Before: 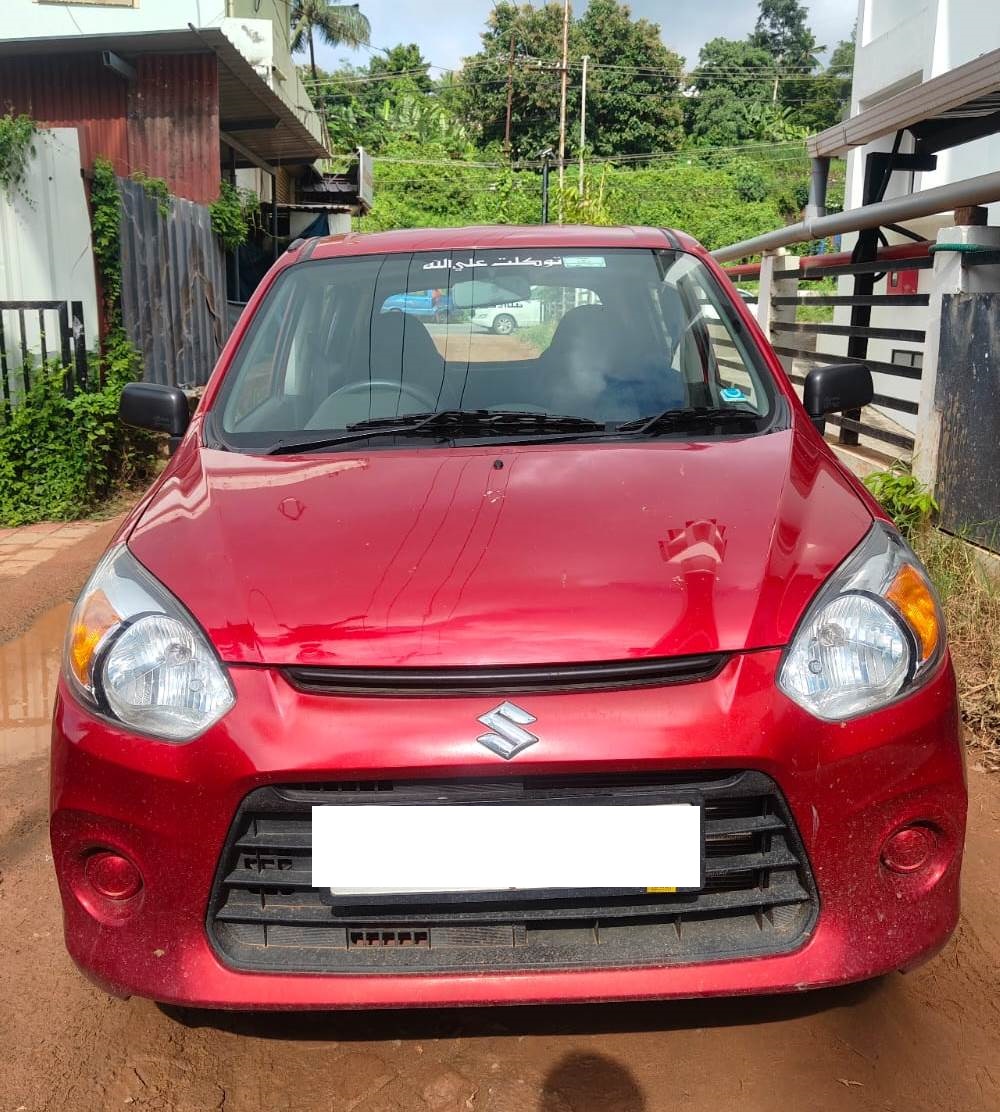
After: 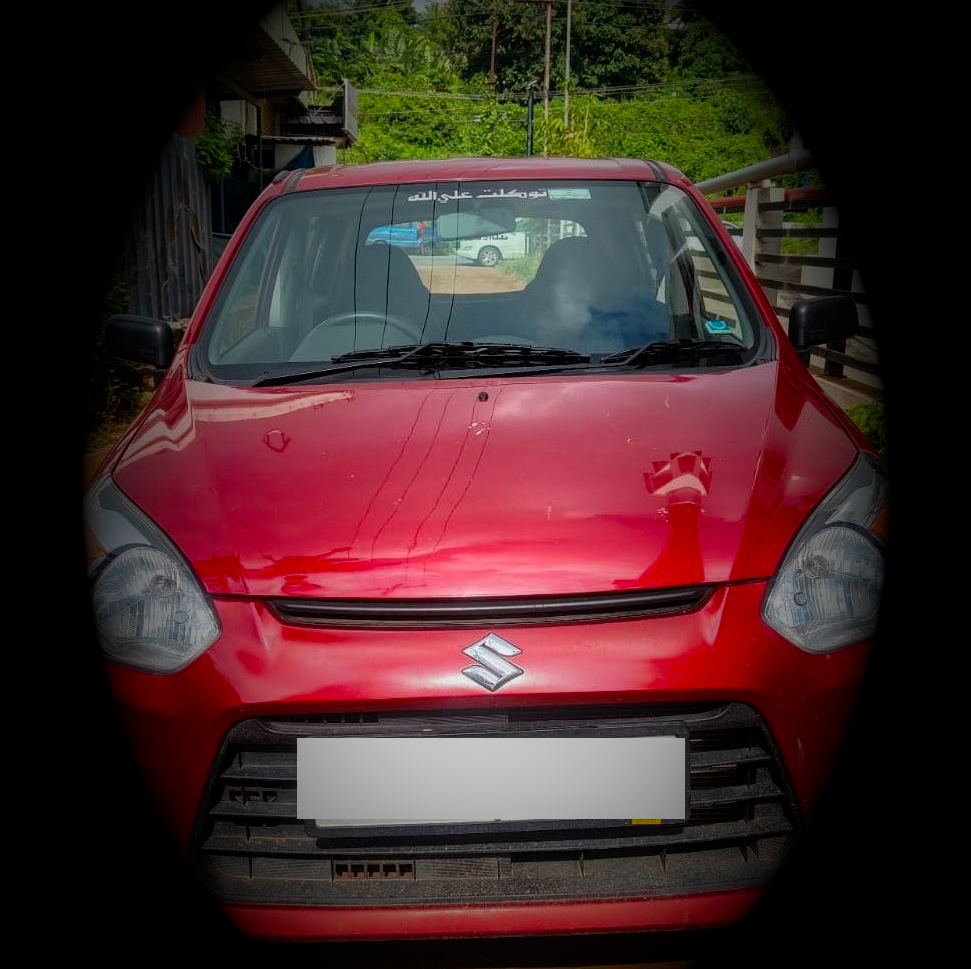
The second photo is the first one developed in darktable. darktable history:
vignetting: fall-off start 15.9%, fall-off radius 100%, brightness -1, saturation 0.5, width/height ratio 0.719
crop: left 1.507%, top 6.147%, right 1.379%, bottom 6.637%
local contrast: on, module defaults
